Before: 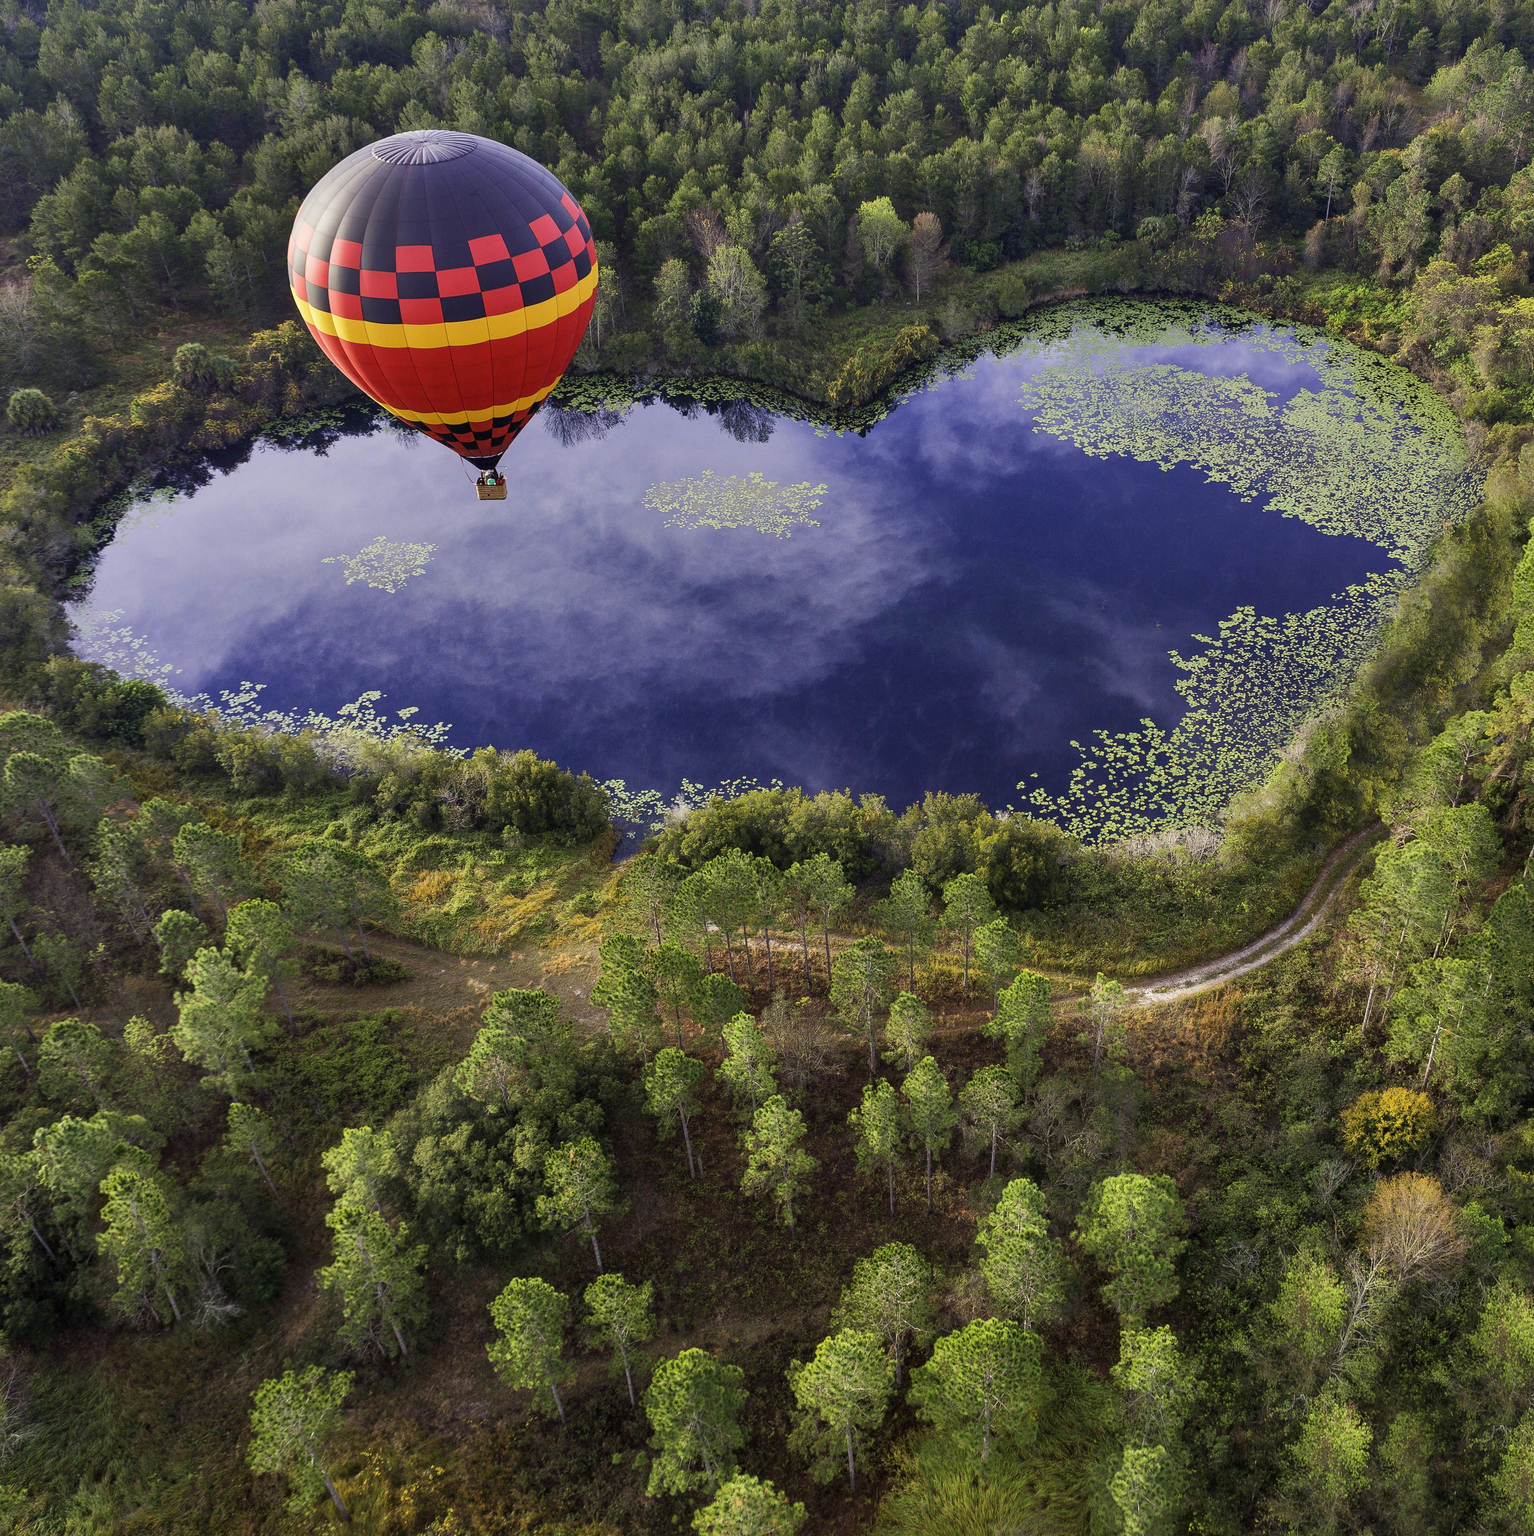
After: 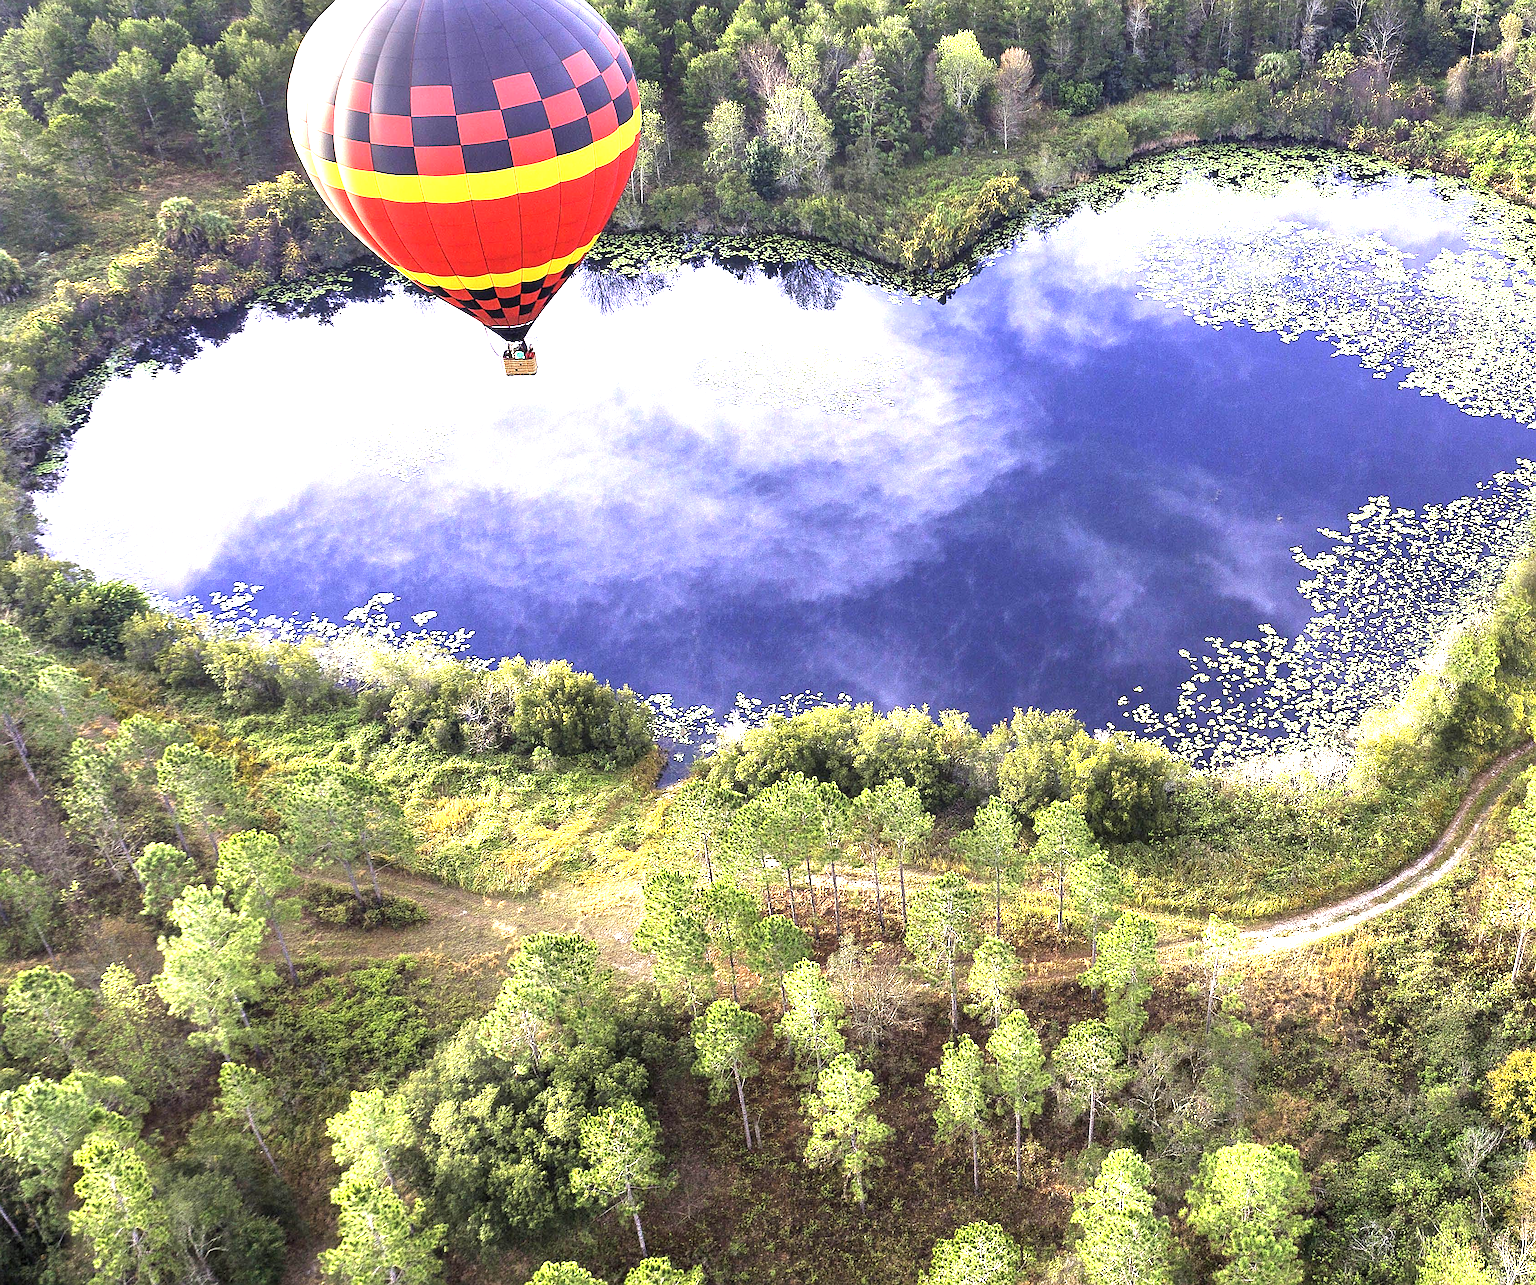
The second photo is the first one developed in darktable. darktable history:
exposure: black level correction 0, exposure 1.74 EV, compensate exposure bias true, compensate highlight preservation false
tone equalizer: -8 EV -0.426 EV, -7 EV -0.426 EV, -6 EV -0.368 EV, -5 EV -0.202 EV, -3 EV 0.198 EV, -2 EV 0.332 EV, -1 EV 0.375 EV, +0 EV 0.442 EV, luminance estimator HSV value / RGB max
crop and rotate: left 2.336%, top 11.112%, right 9.764%, bottom 15.412%
sharpen: on, module defaults
